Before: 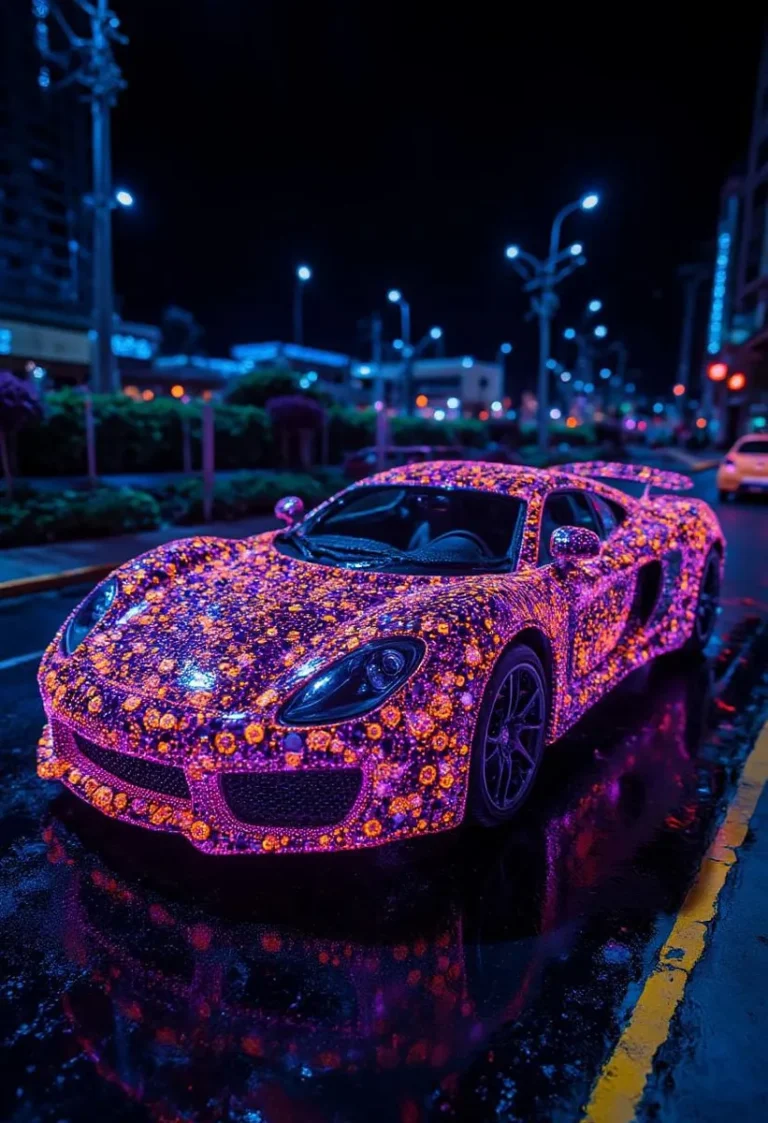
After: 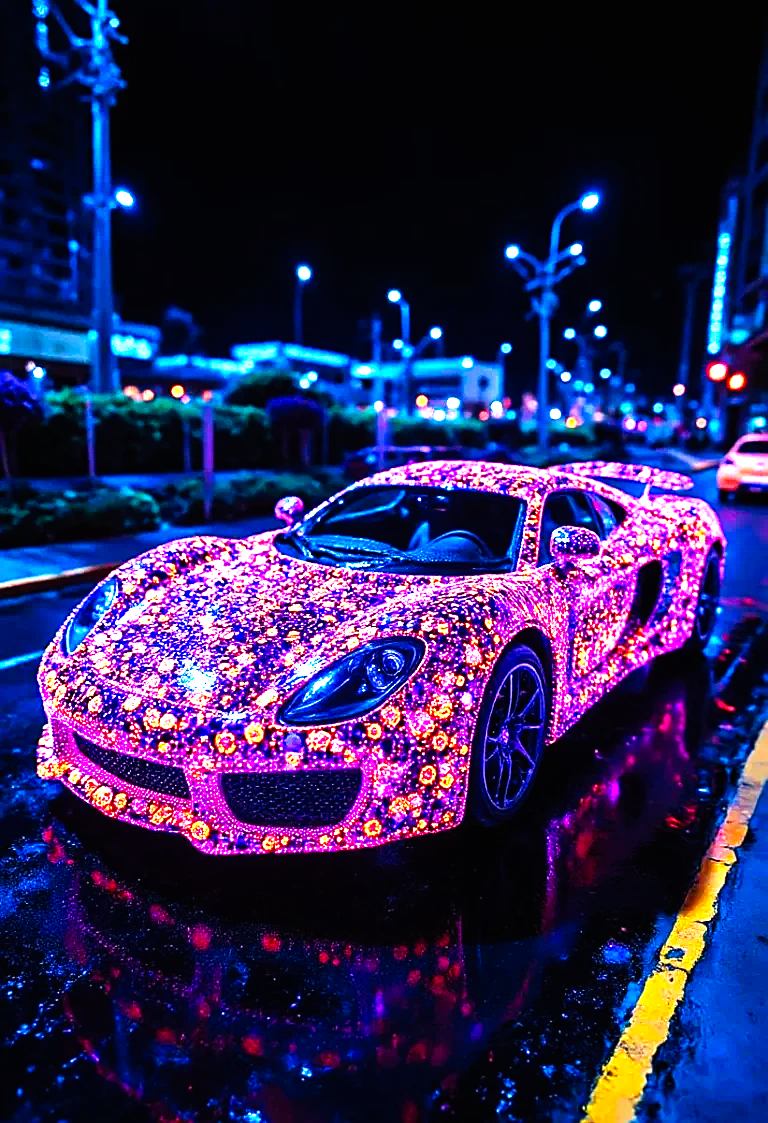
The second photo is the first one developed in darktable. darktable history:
base curve: curves: ch0 [(0, 0) (0.007, 0.004) (0.027, 0.03) (0.046, 0.07) (0.207, 0.54) (0.442, 0.872) (0.673, 0.972) (1, 1)], preserve colors none
sharpen: on, module defaults
shadows and highlights: shadows 3.99, highlights -19.24, soften with gaussian
levels: levels [0, 0.374, 0.749]
